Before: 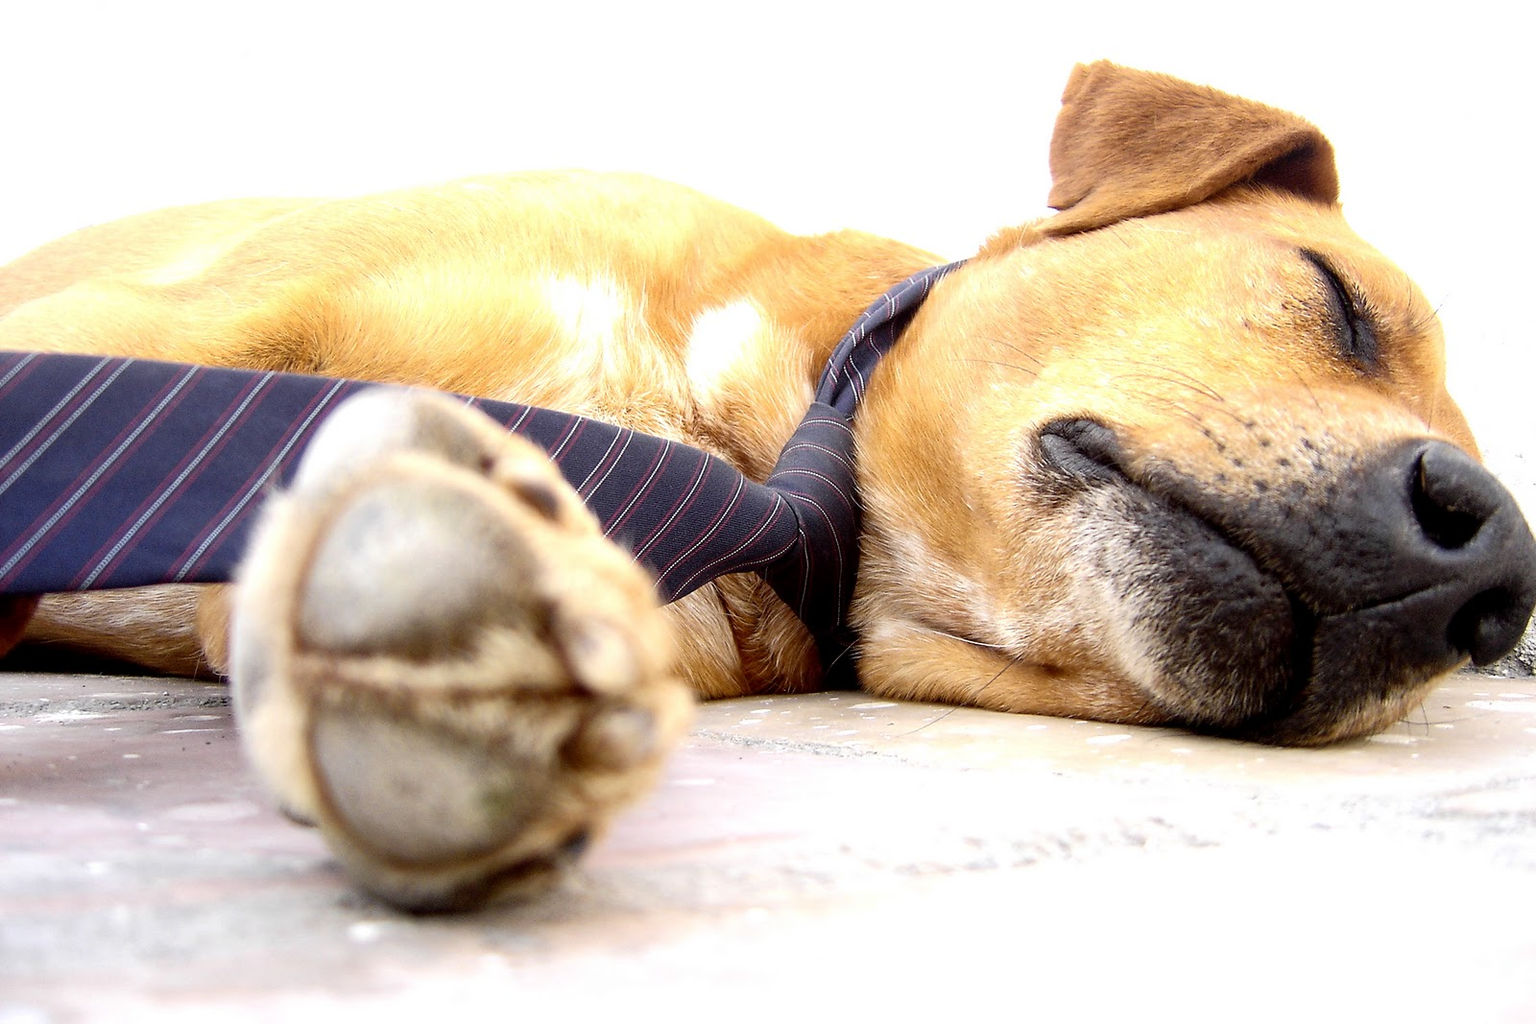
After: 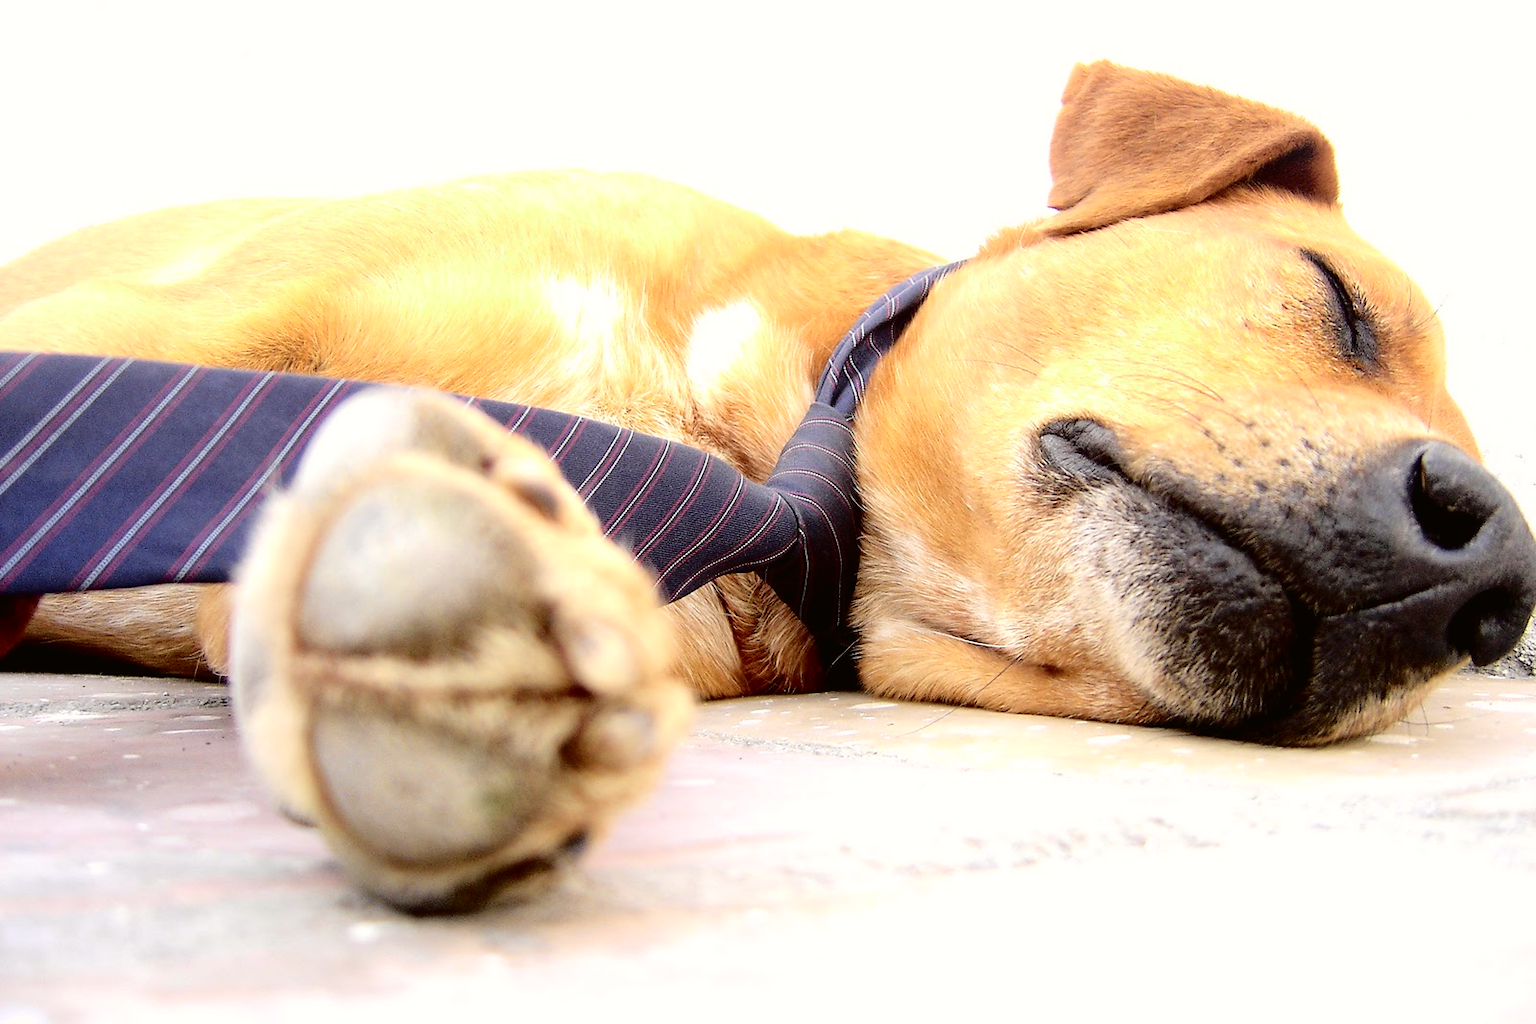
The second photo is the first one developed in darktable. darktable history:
tone curve: curves: ch0 [(0, 0.01) (0.052, 0.045) (0.136, 0.133) (0.275, 0.35) (0.43, 0.54) (0.676, 0.751) (0.89, 0.919) (1, 1)]; ch1 [(0, 0) (0.094, 0.081) (0.285, 0.299) (0.385, 0.403) (0.447, 0.429) (0.495, 0.496) (0.544, 0.552) (0.589, 0.612) (0.722, 0.728) (1, 1)]; ch2 [(0, 0) (0.257, 0.217) (0.43, 0.421) (0.498, 0.507) (0.531, 0.544) (0.56, 0.579) (0.625, 0.642) (1, 1)], color space Lab, independent channels, preserve colors none
